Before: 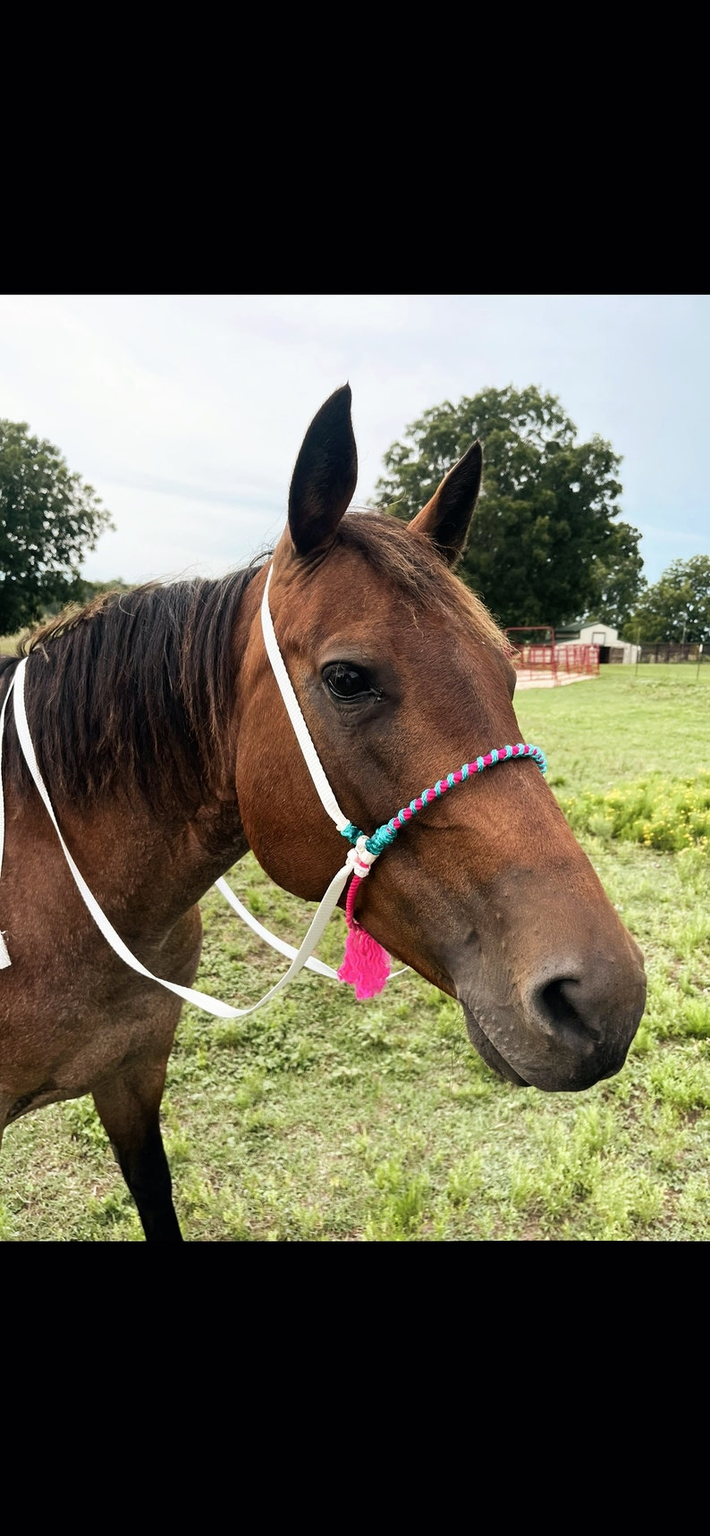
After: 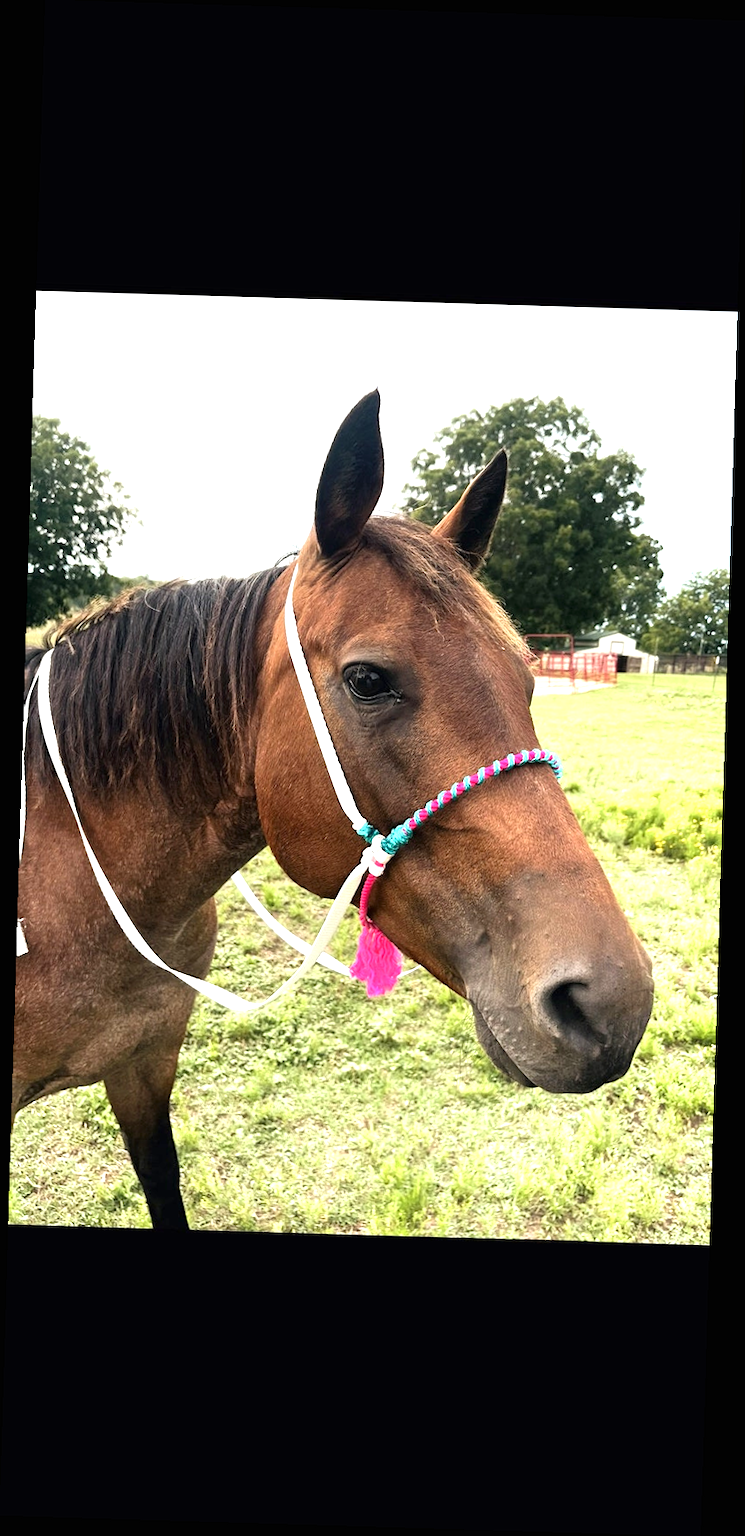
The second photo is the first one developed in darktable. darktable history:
rotate and perspective: rotation 1.72°, automatic cropping off
exposure: black level correction 0, exposure 0.9 EV, compensate highlight preservation false
